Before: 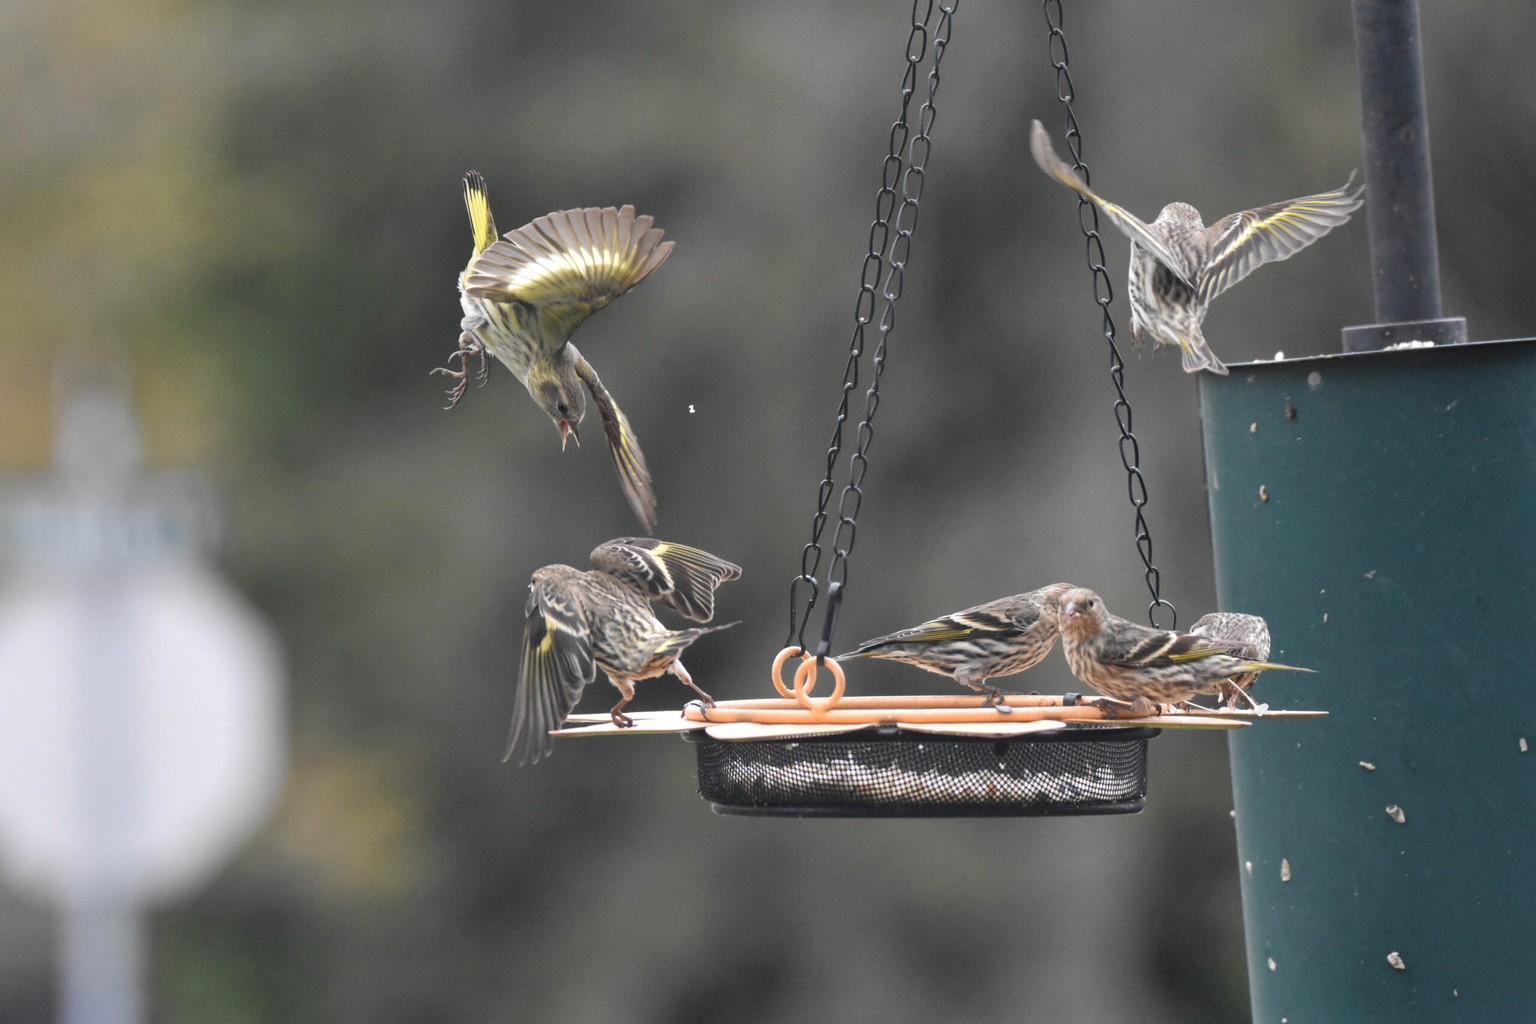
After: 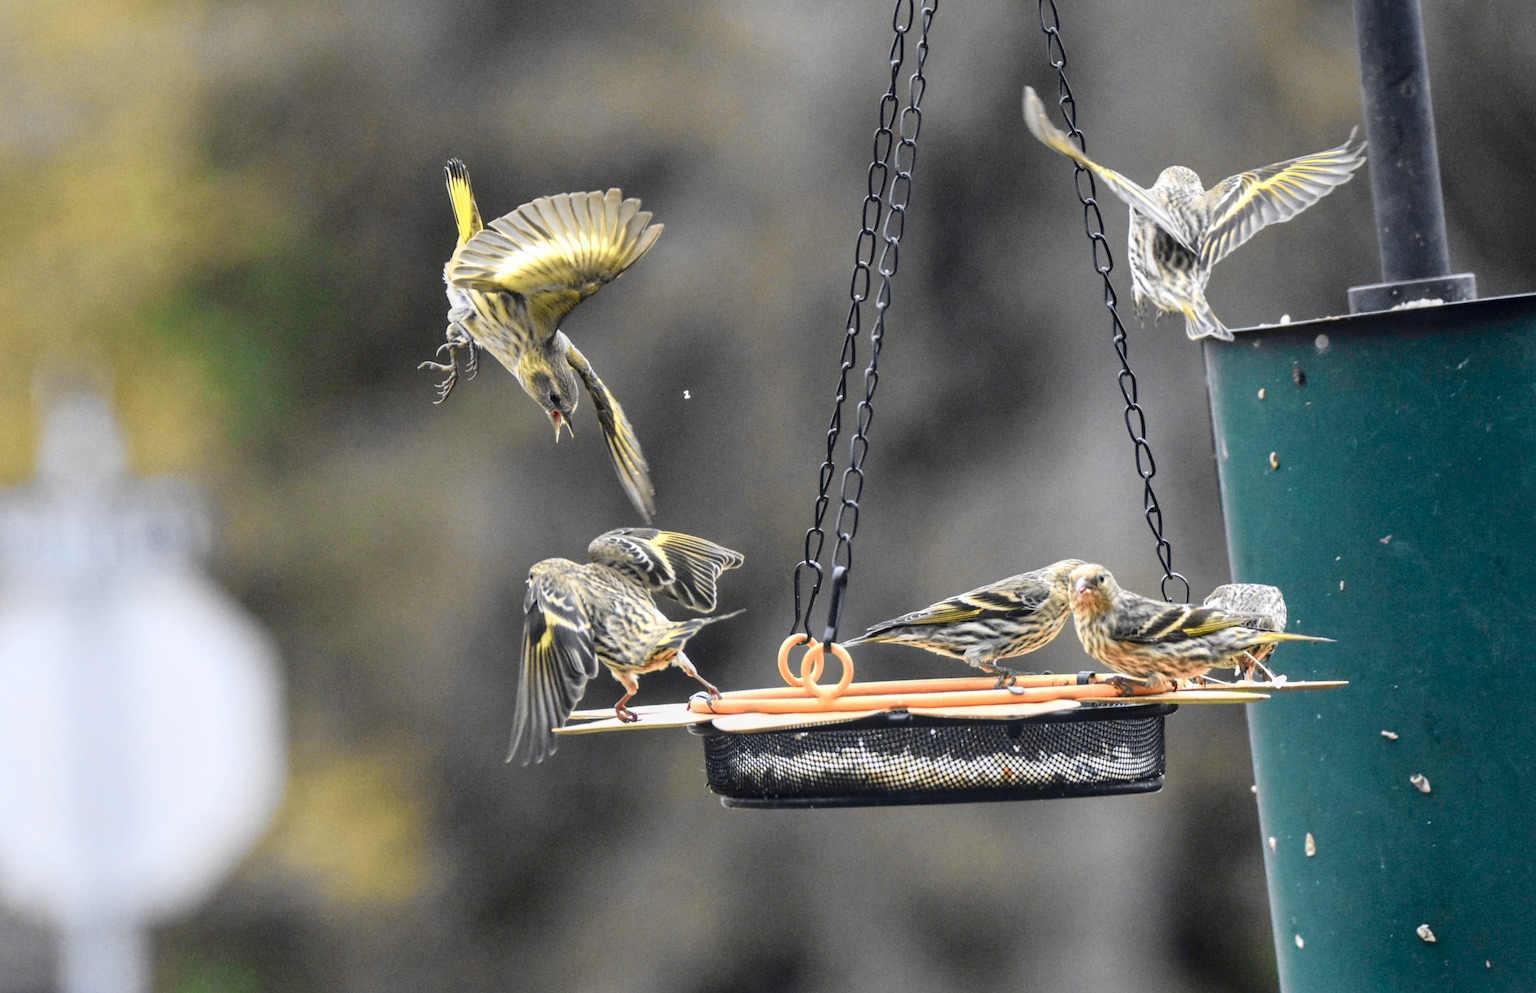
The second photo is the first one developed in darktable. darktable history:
color zones: curves: ch0 [(0, 0.613) (0.01, 0.613) (0.245, 0.448) (0.498, 0.529) (0.642, 0.665) (0.879, 0.777) (0.99, 0.613)]; ch1 [(0, 0) (0.143, 0) (0.286, 0) (0.429, 0) (0.571, 0) (0.714, 0) (0.857, 0)], mix -121.96%
tone curve: curves: ch0 [(0, 0.011) (0.053, 0.026) (0.174, 0.115) (0.398, 0.444) (0.673, 0.775) (0.829, 0.906) (0.991, 0.981)]; ch1 [(0, 0) (0.276, 0.206) (0.409, 0.383) (0.473, 0.458) (0.492, 0.499) (0.521, 0.502) (0.546, 0.543) (0.585, 0.617) (0.659, 0.686) (0.78, 0.8) (1, 1)]; ch2 [(0, 0) (0.438, 0.449) (0.473, 0.469) (0.503, 0.5) (0.523, 0.538) (0.562, 0.598) (0.612, 0.635) (0.695, 0.713) (1, 1)], color space Lab, independent channels, preserve colors none
local contrast: on, module defaults
rotate and perspective: rotation -2°, crop left 0.022, crop right 0.978, crop top 0.049, crop bottom 0.951
